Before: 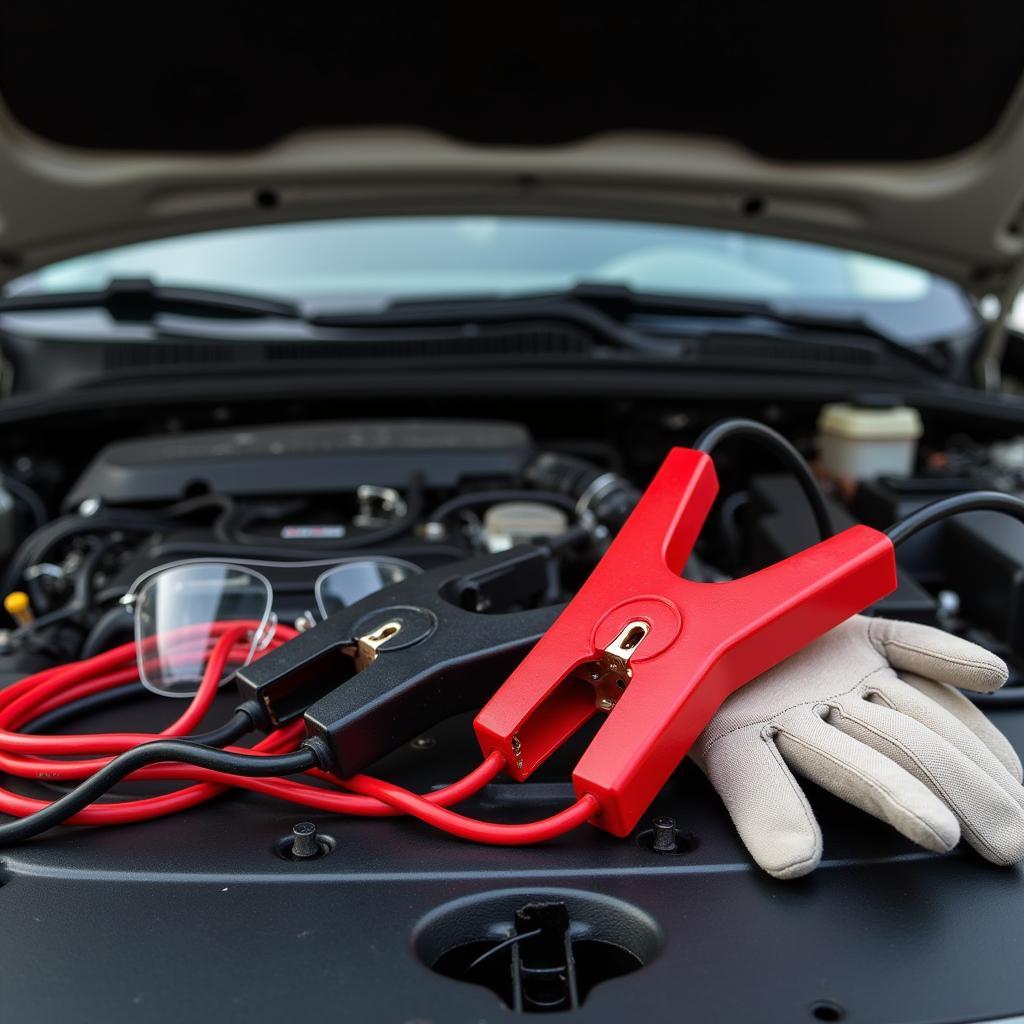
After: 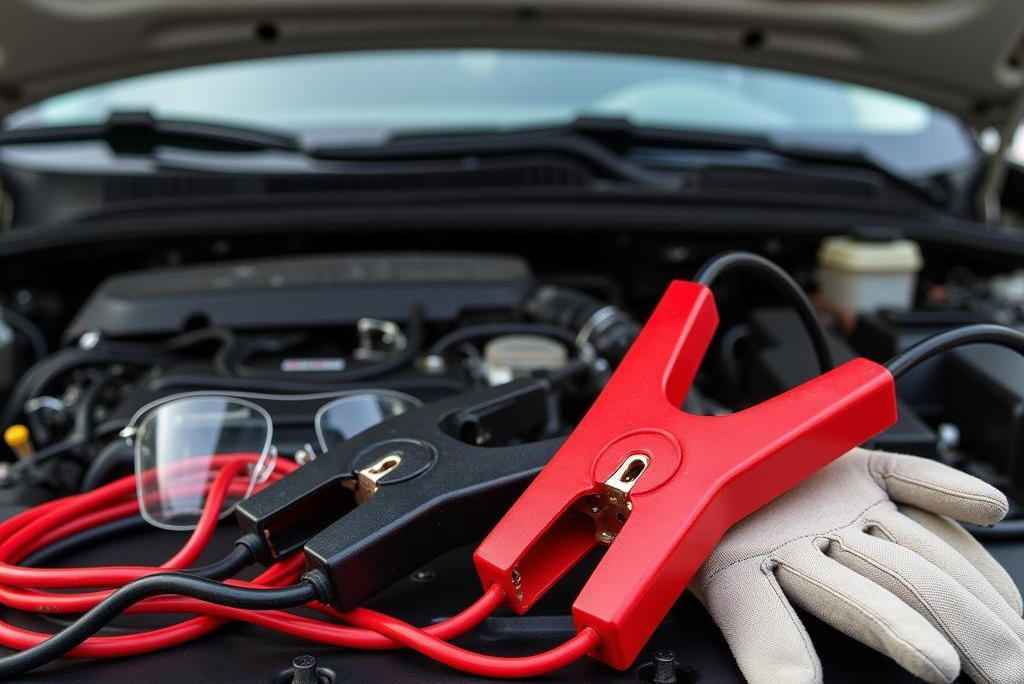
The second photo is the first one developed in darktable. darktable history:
crop: top 16.343%, bottom 16.767%
